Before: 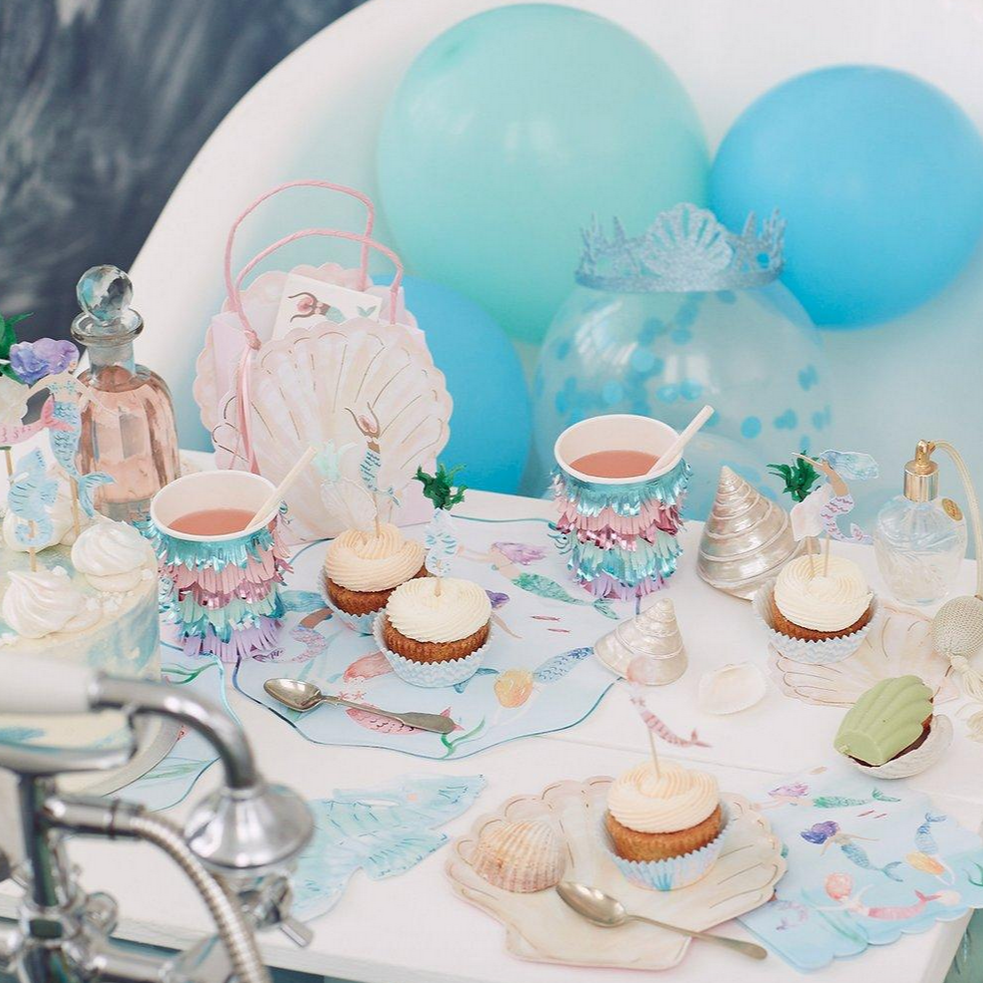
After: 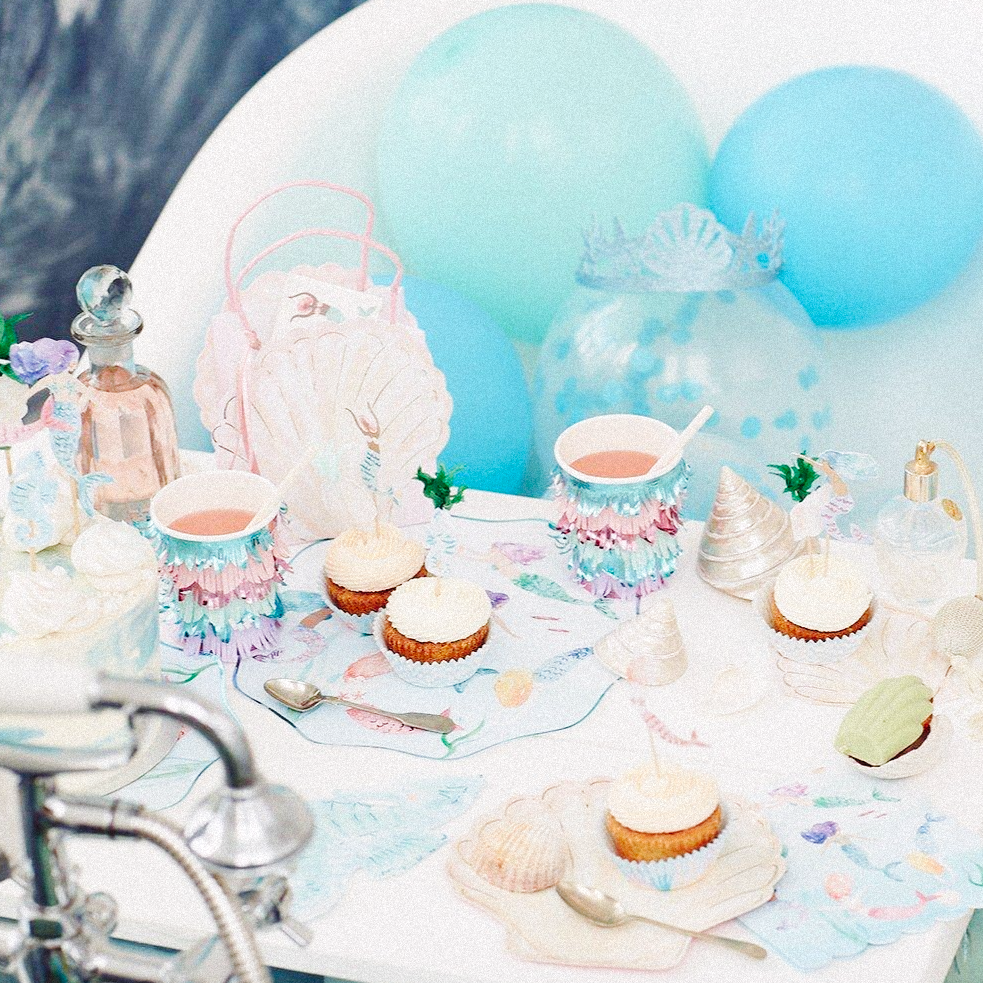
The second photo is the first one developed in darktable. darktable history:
base curve: curves: ch0 [(0, 0) (0.036, 0.025) (0.121, 0.166) (0.206, 0.329) (0.605, 0.79) (1, 1)], preserve colors none
grain: mid-tones bias 0%
color balance rgb: on, module defaults
